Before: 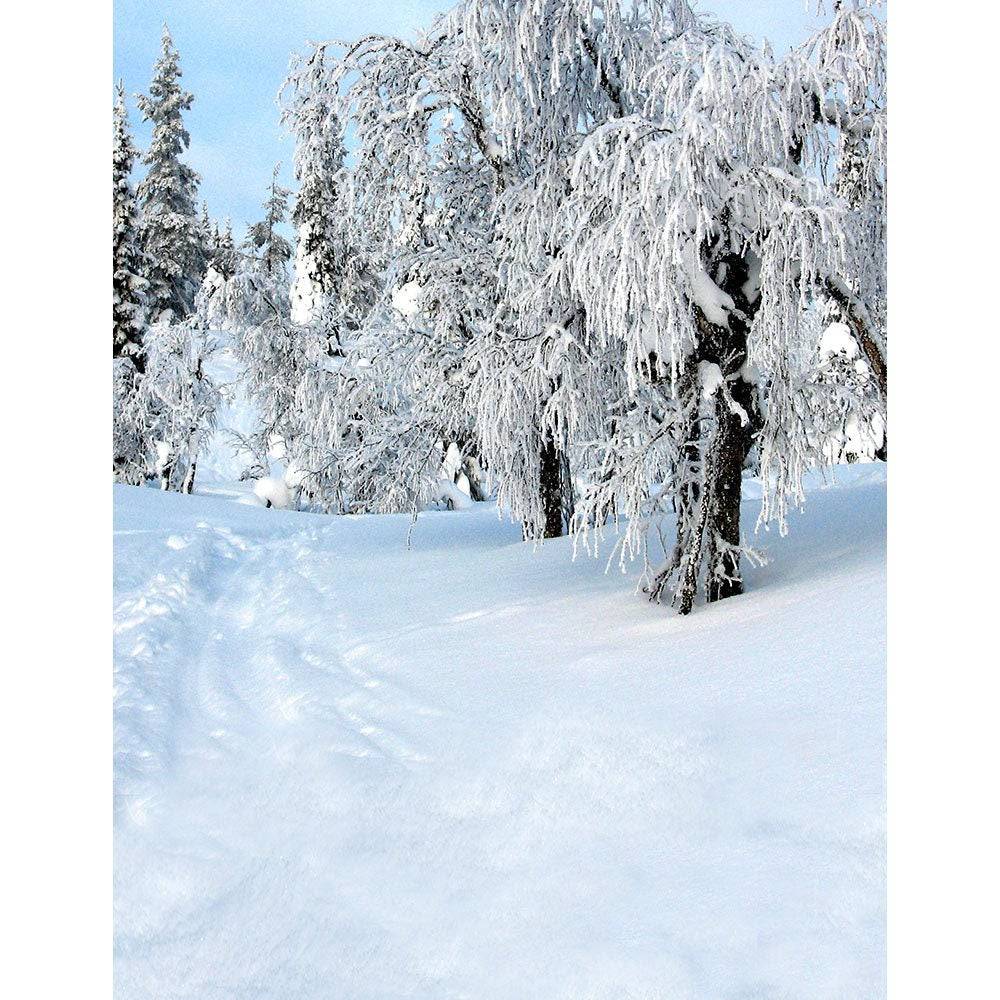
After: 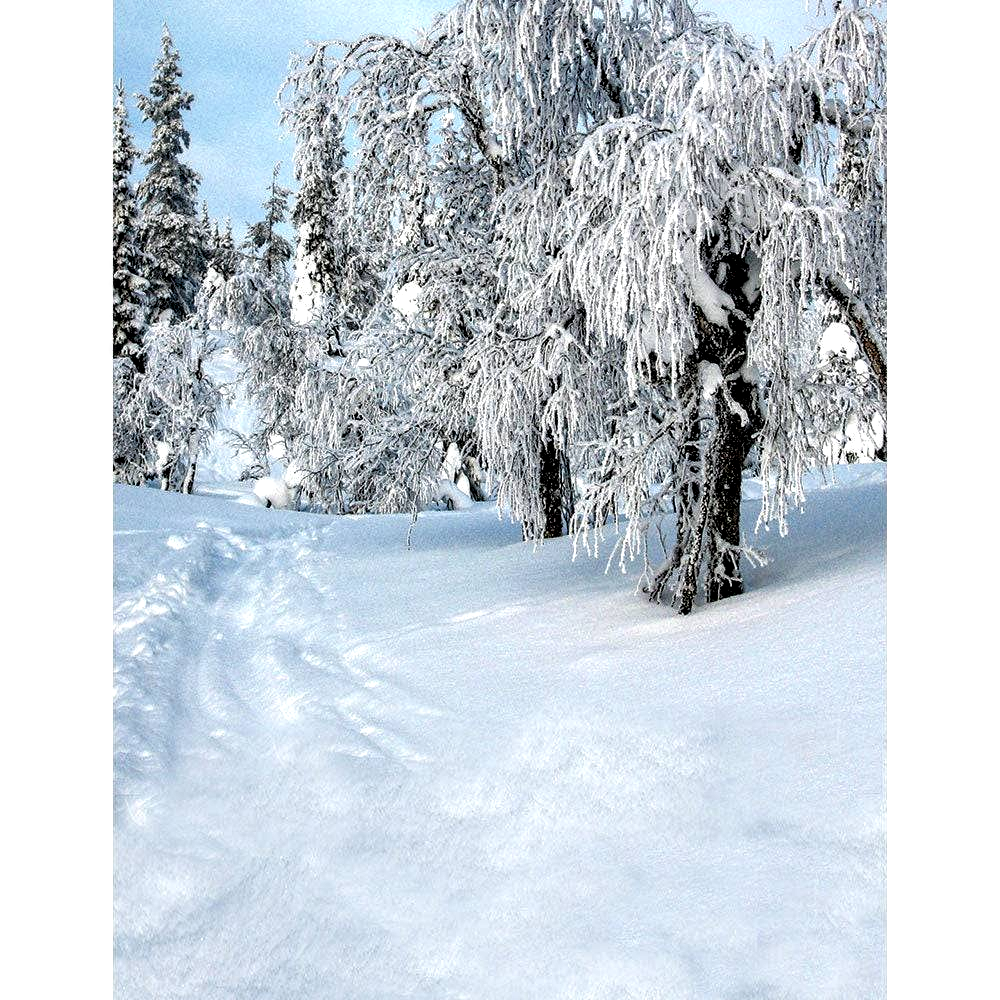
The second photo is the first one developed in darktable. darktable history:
local contrast: highlights 65%, shadows 53%, detail 168%, midtone range 0.514
